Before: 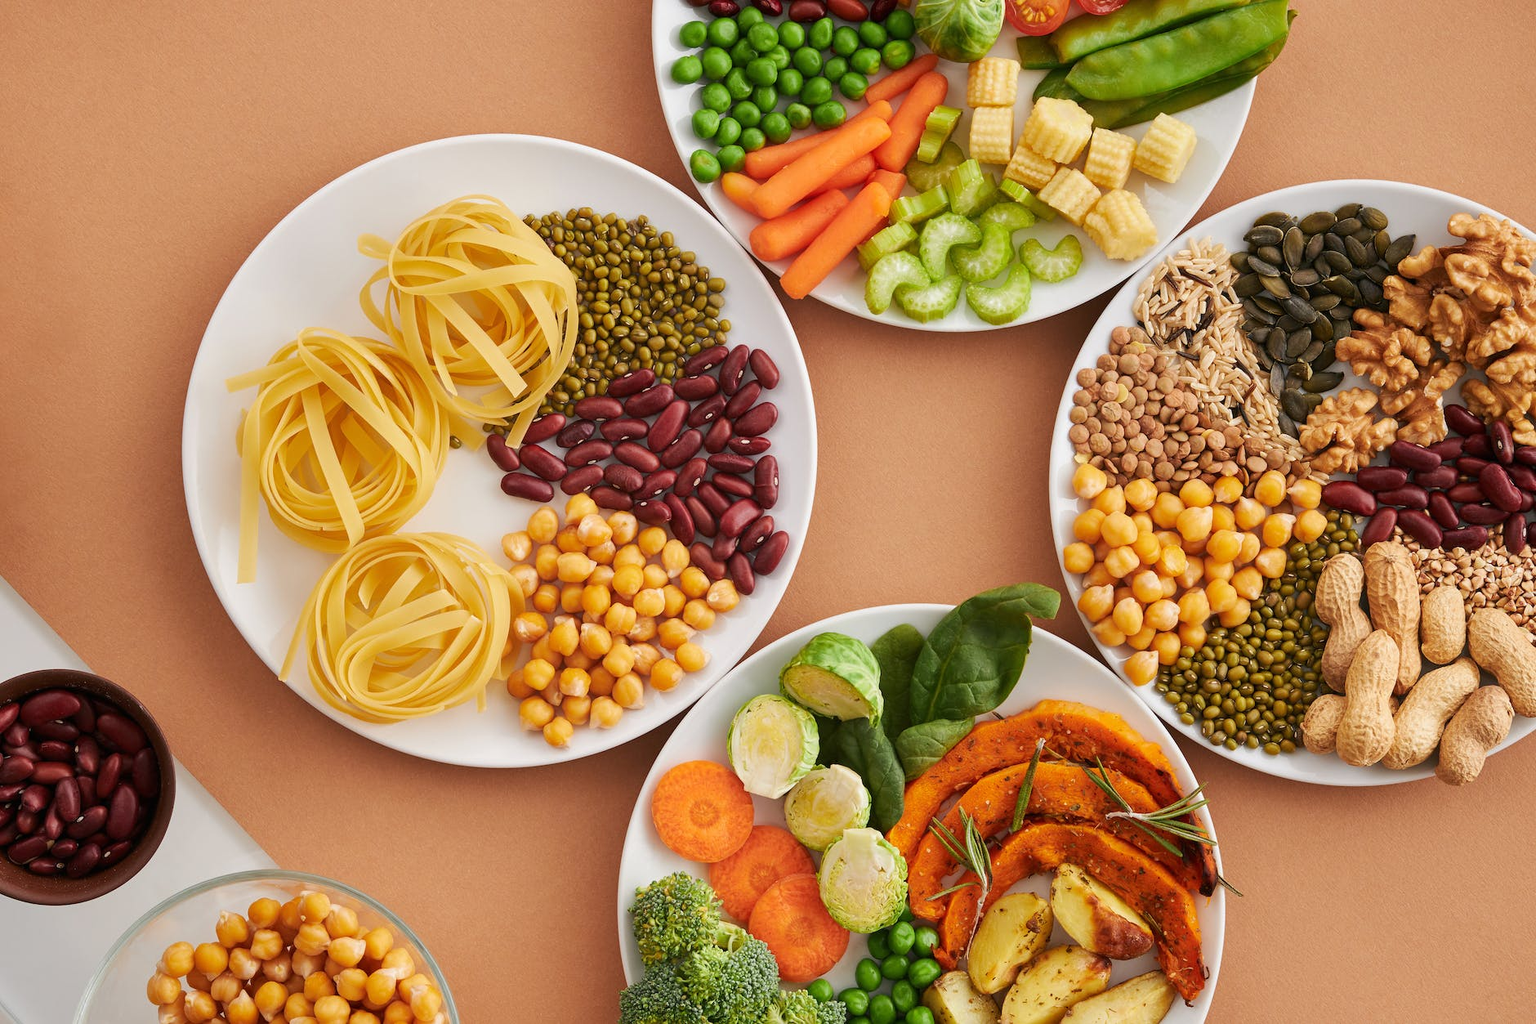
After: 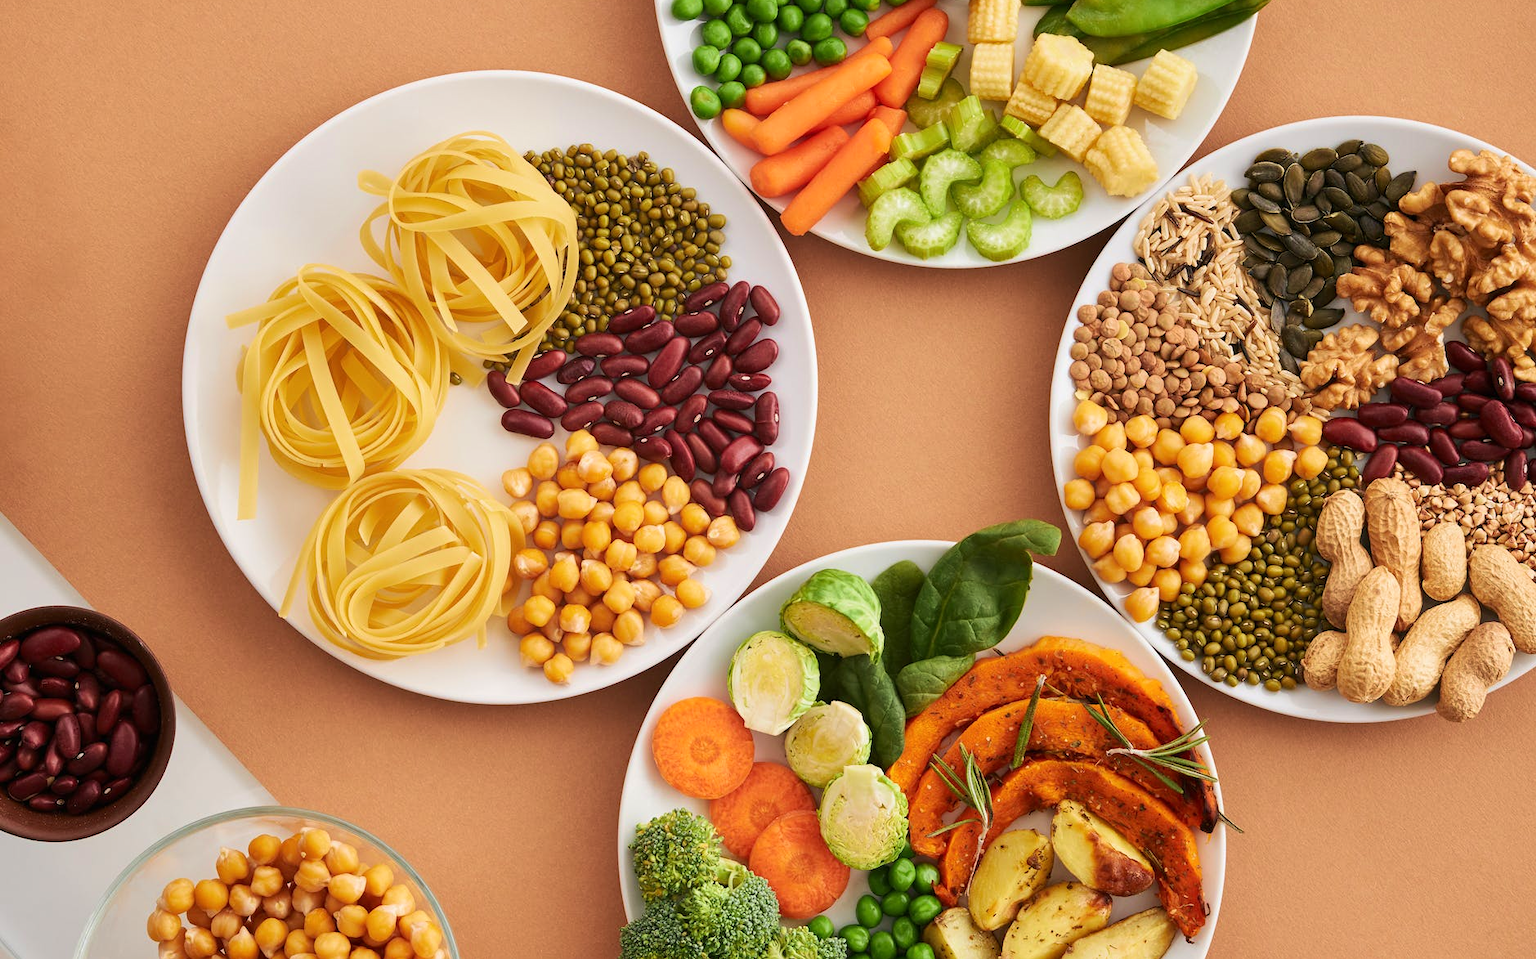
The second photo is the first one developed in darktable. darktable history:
contrast brightness saturation: contrast 0.1, brightness 0.02, saturation 0.02
crop and rotate: top 6.25%
velvia: on, module defaults
